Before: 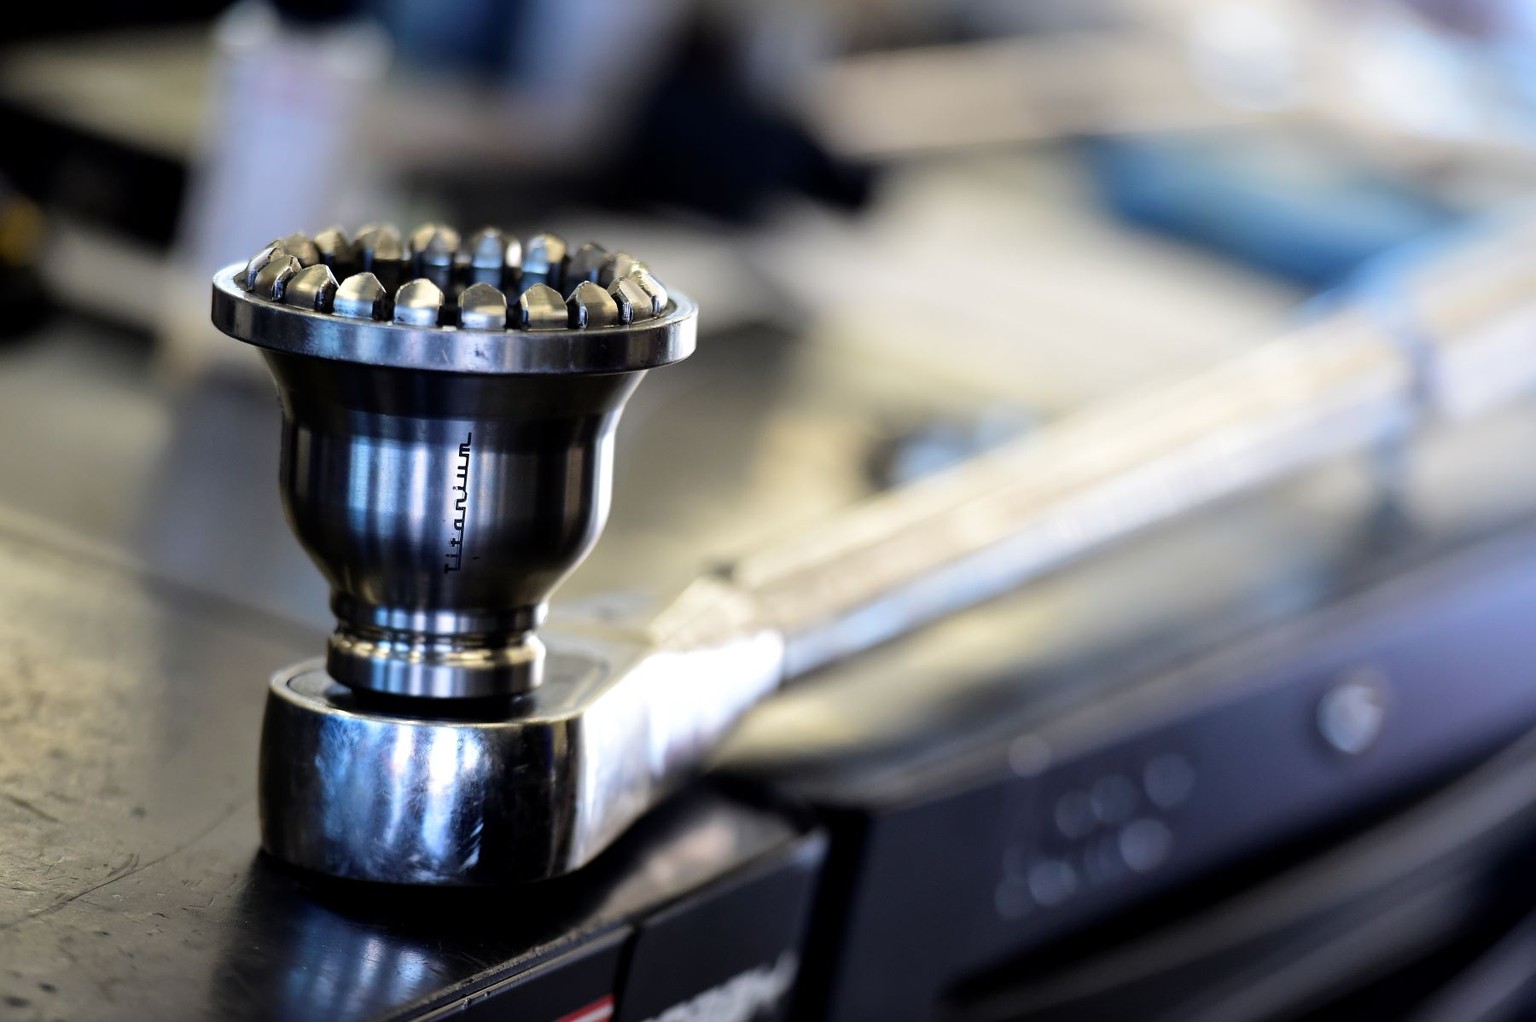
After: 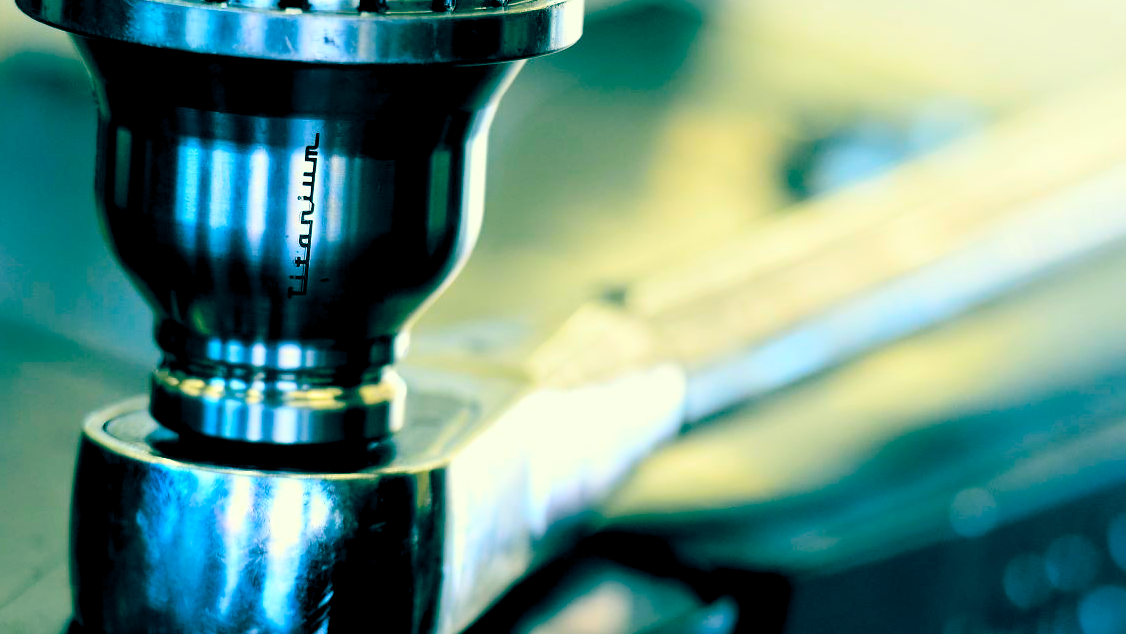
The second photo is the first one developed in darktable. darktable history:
contrast brightness saturation: contrast 0.201, brightness 0.169, saturation 0.218
crop: left 12.954%, top 31.259%, right 24.486%, bottom 15.749%
color balance rgb: highlights gain › chroma 3.035%, highlights gain › hue 78.77°, global offset › luminance -0.527%, global offset › chroma 0.906%, global offset › hue 173.08°, perceptual saturation grading › global saturation 29.528%, global vibrance 20%
